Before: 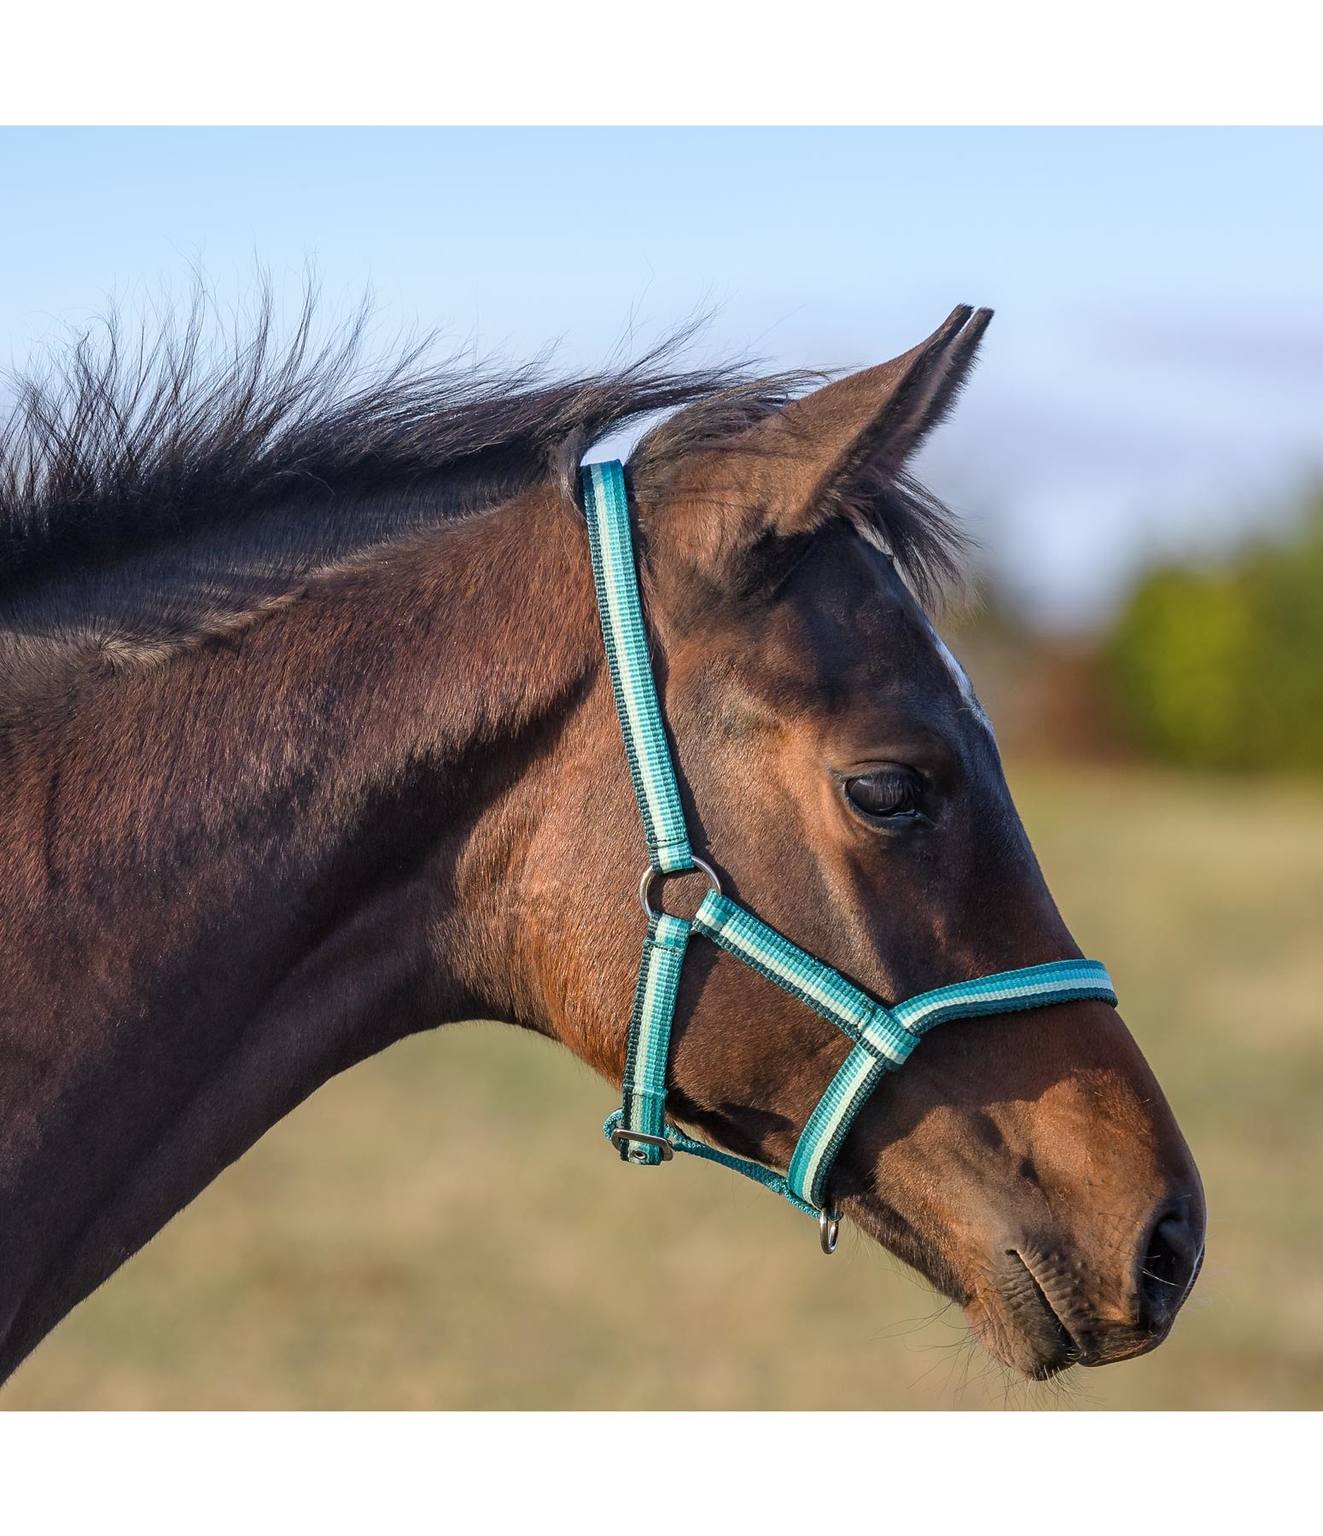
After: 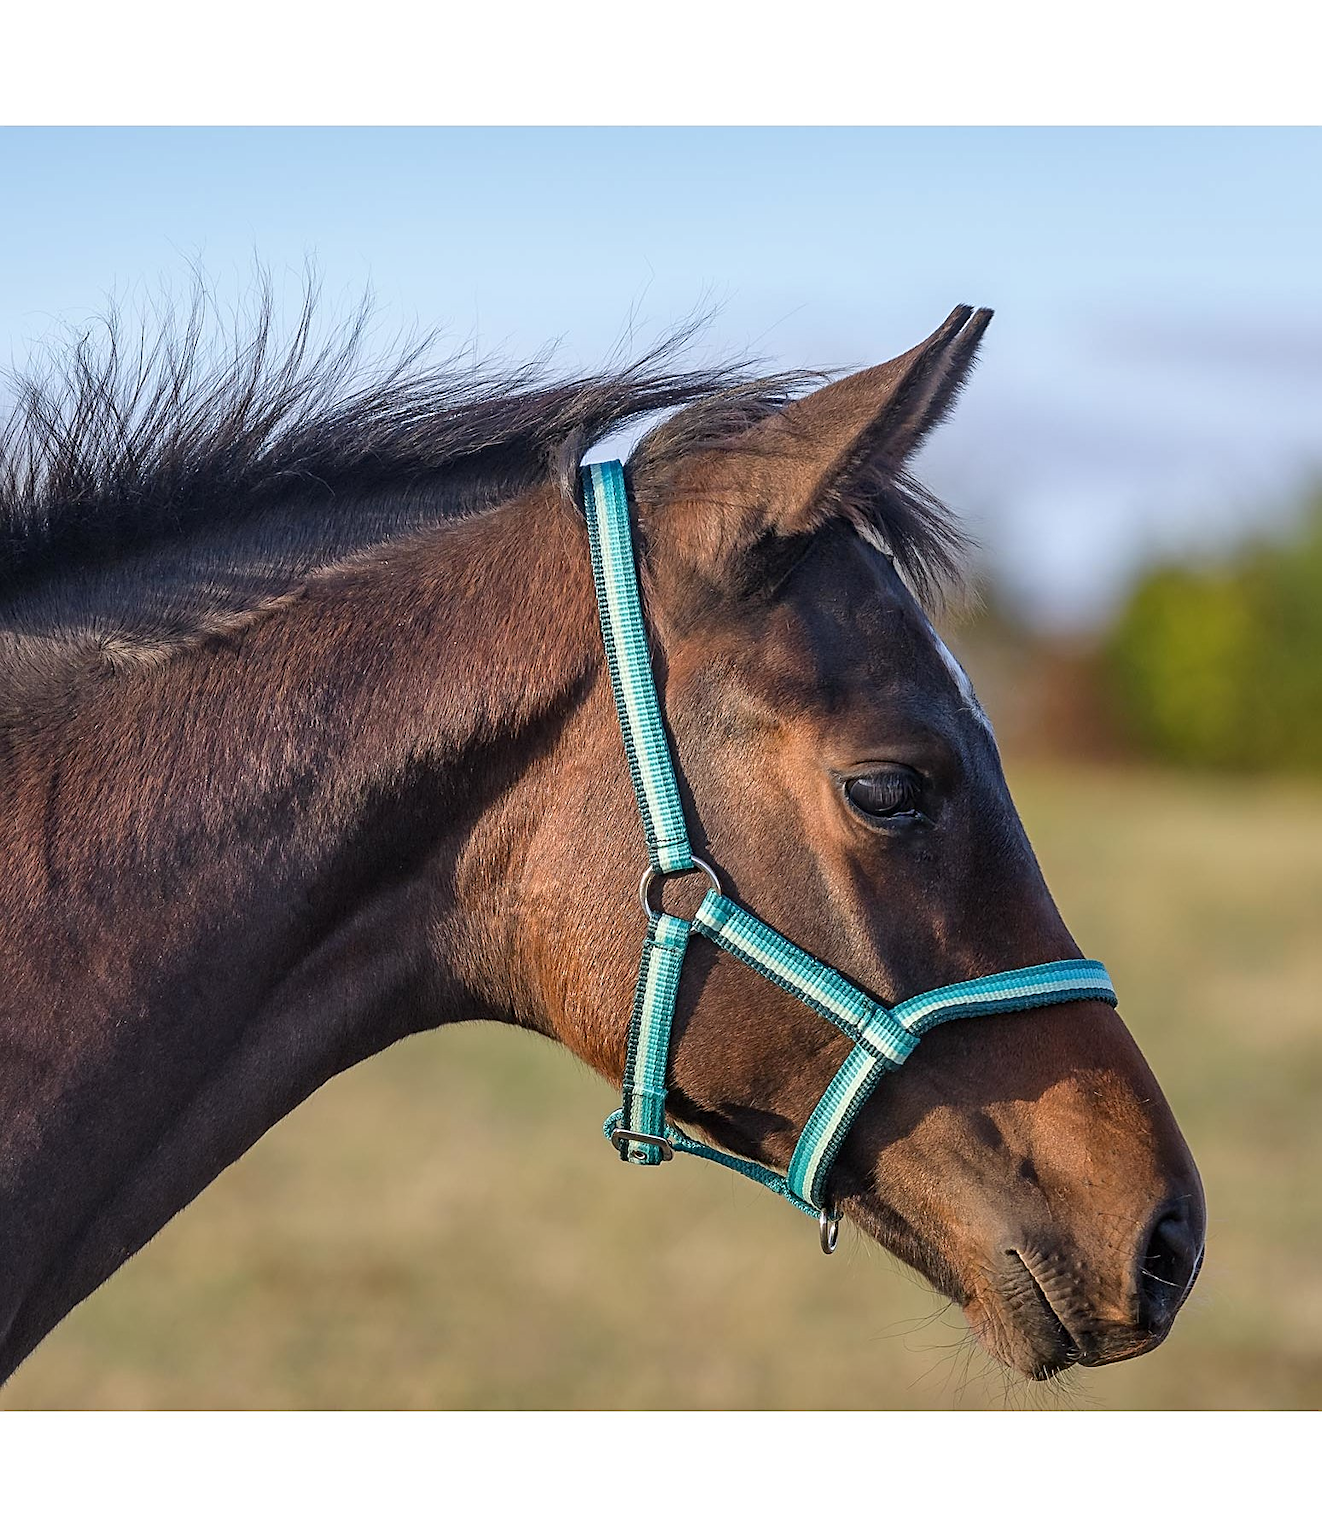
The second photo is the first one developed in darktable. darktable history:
sharpen: on, module defaults
shadows and highlights: shadows 32, highlights -32, soften with gaussian
